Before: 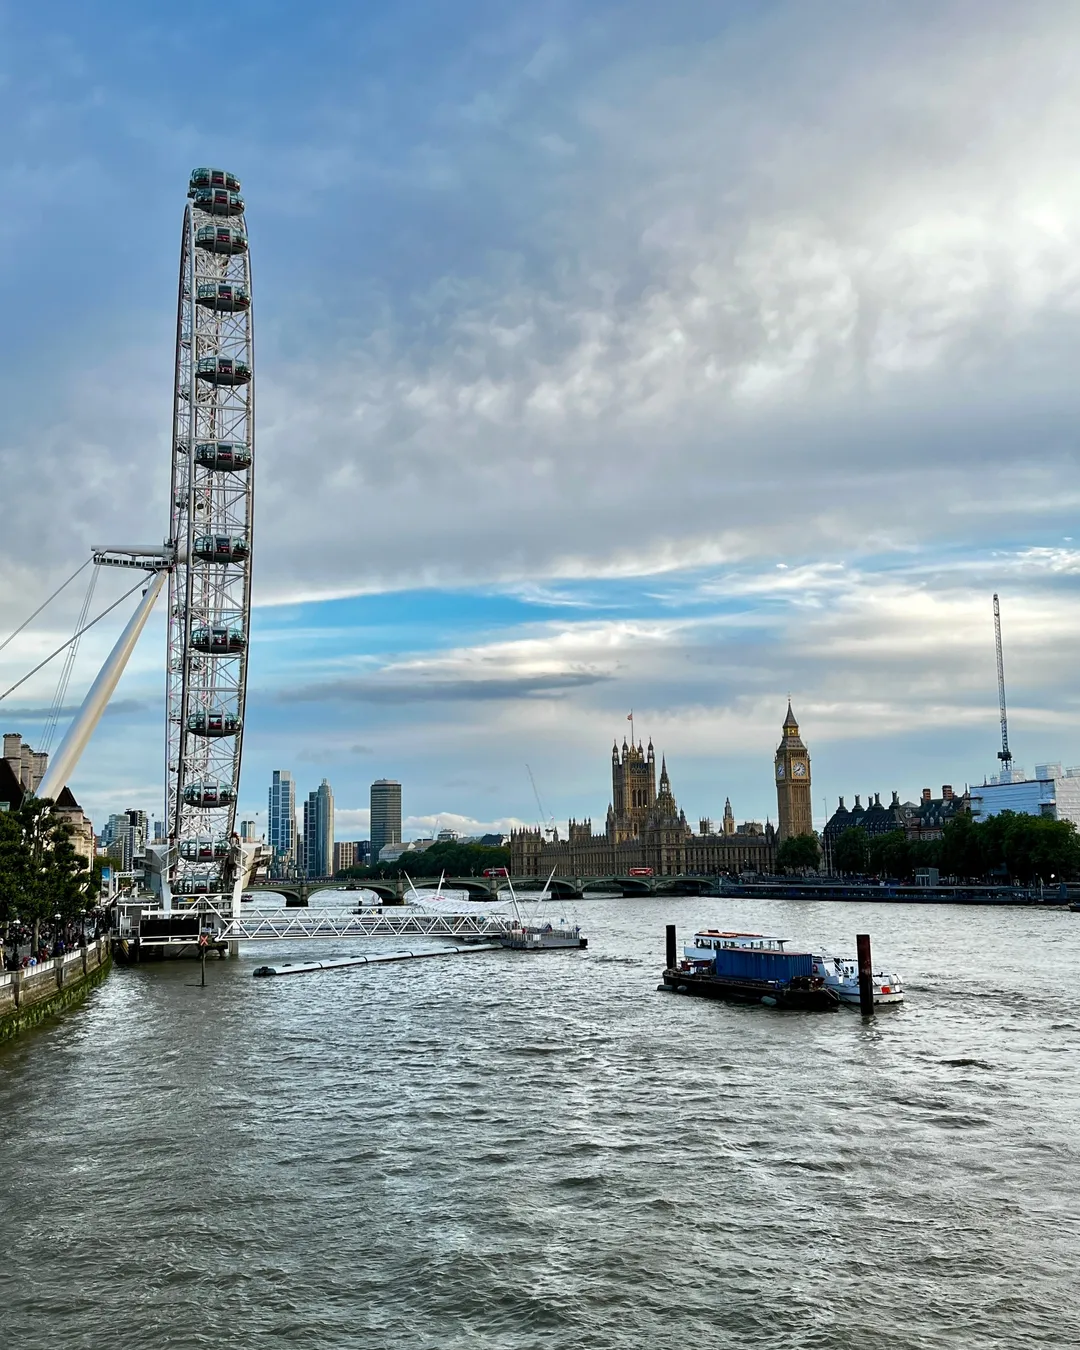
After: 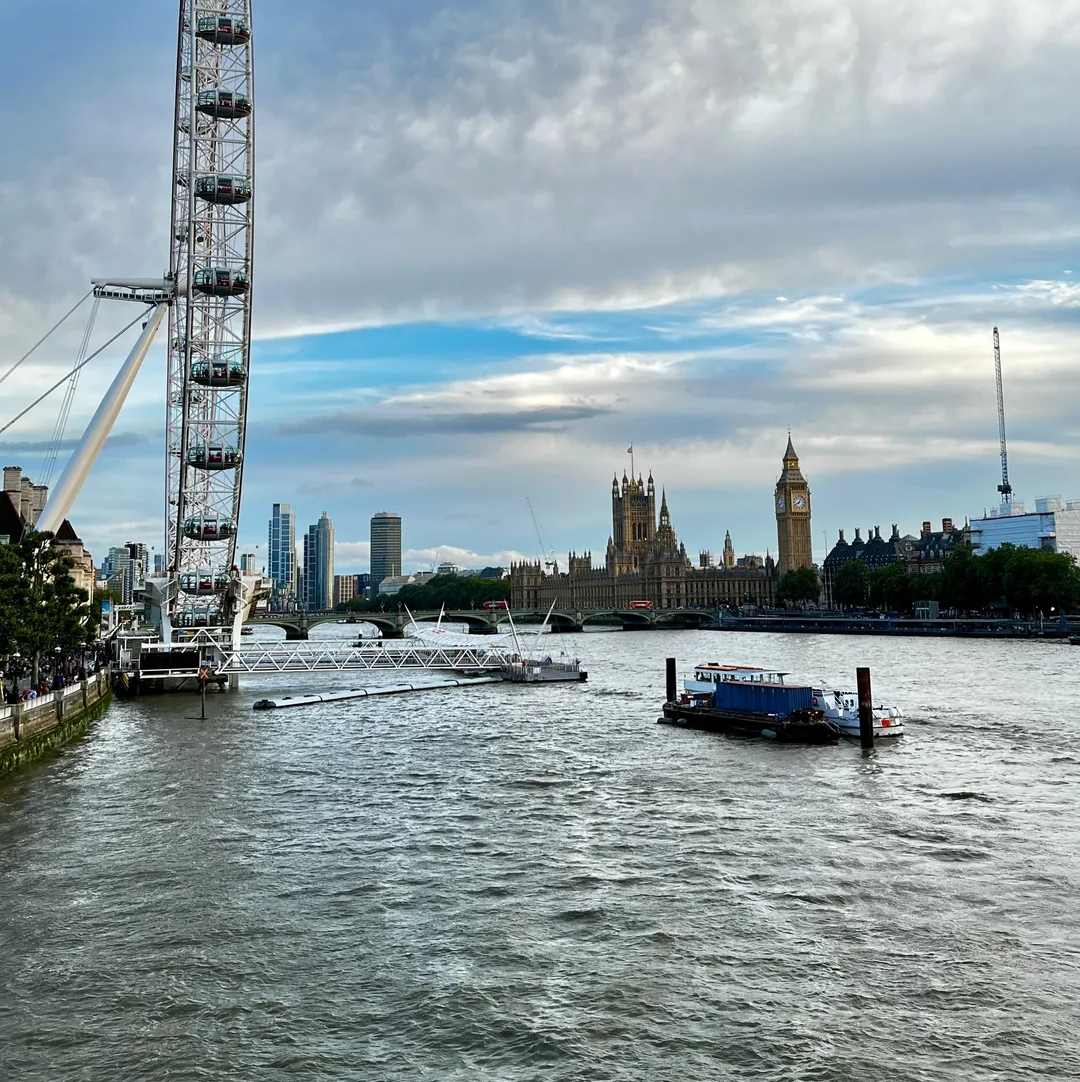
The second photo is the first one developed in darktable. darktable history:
crop and rotate: top 19.783%
